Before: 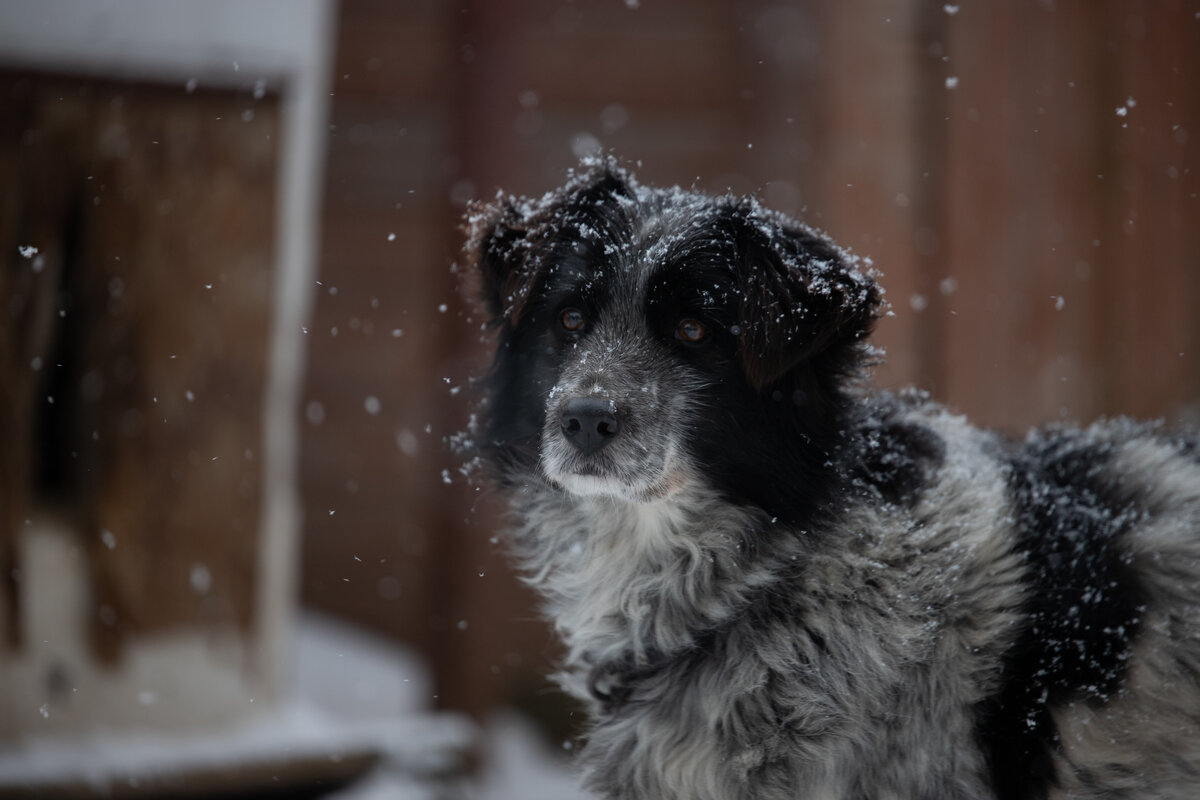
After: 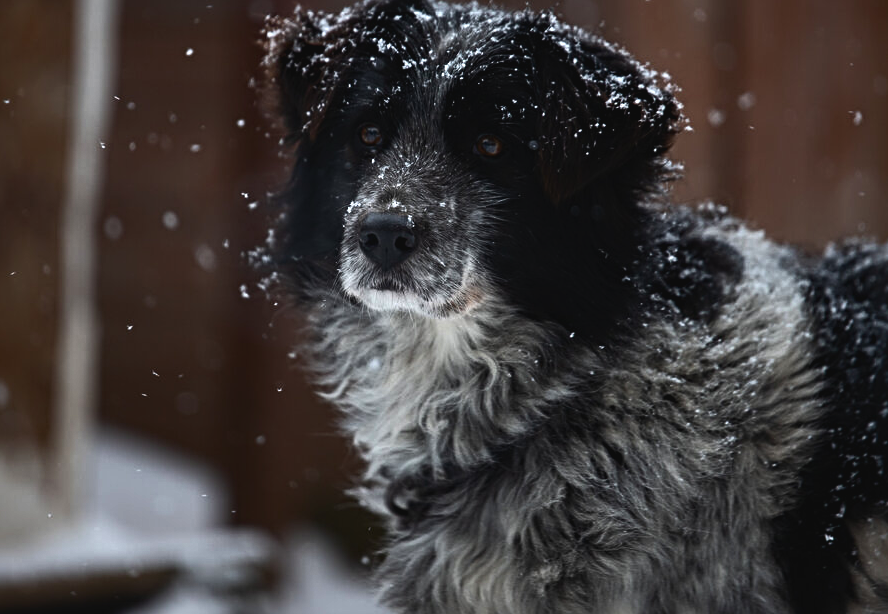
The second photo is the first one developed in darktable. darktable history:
tone curve: curves: ch0 [(0, 0.032) (0.181, 0.156) (0.751, 0.762) (1, 1)], color space Lab, independent channels, preserve colors none
color balance rgb: power › hue 329.51°, perceptual saturation grading › global saturation 9.663%, perceptual brilliance grading › global brilliance 15.65%, perceptual brilliance grading › shadows -34.212%, global vibrance 20%
crop: left 16.863%, top 23.238%, right 9.129%
sharpen: radius 4.841
